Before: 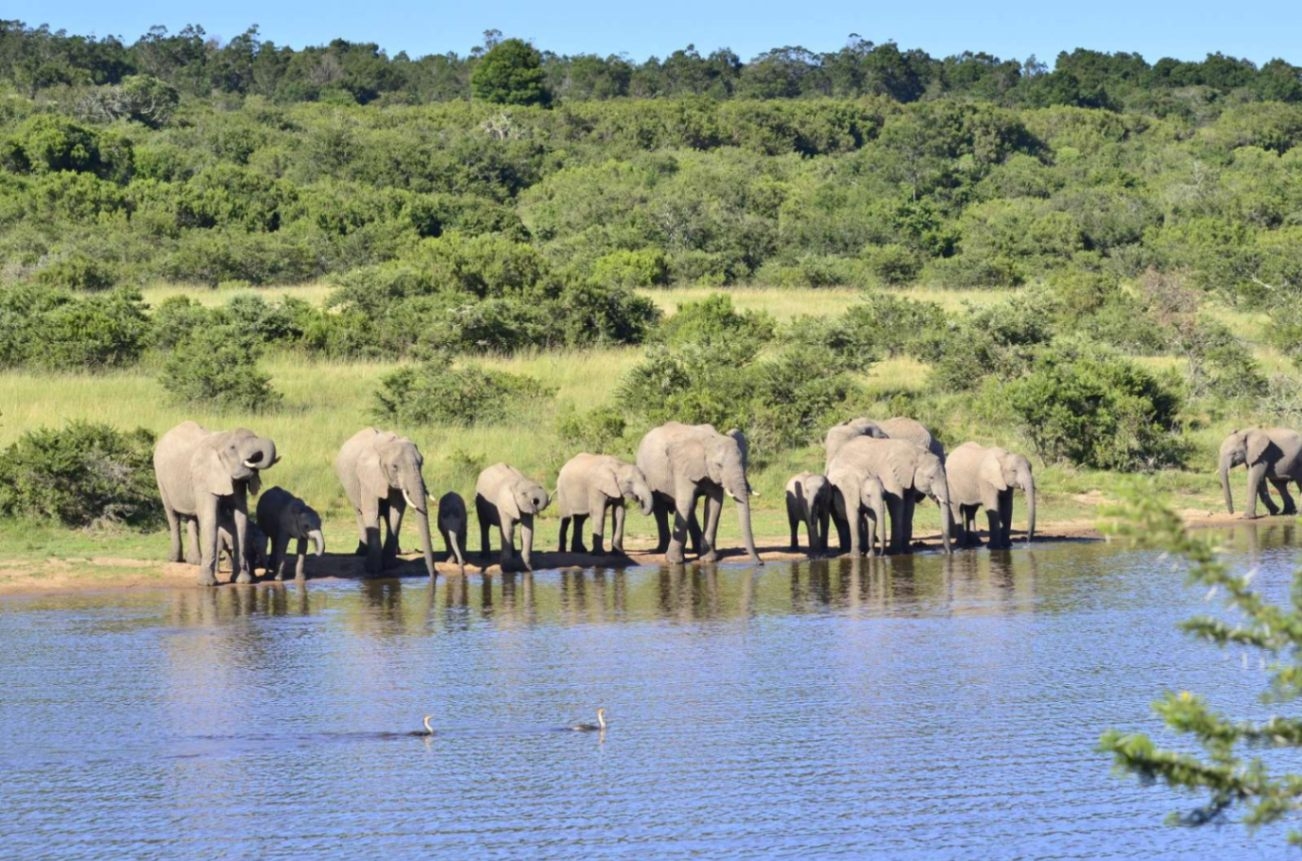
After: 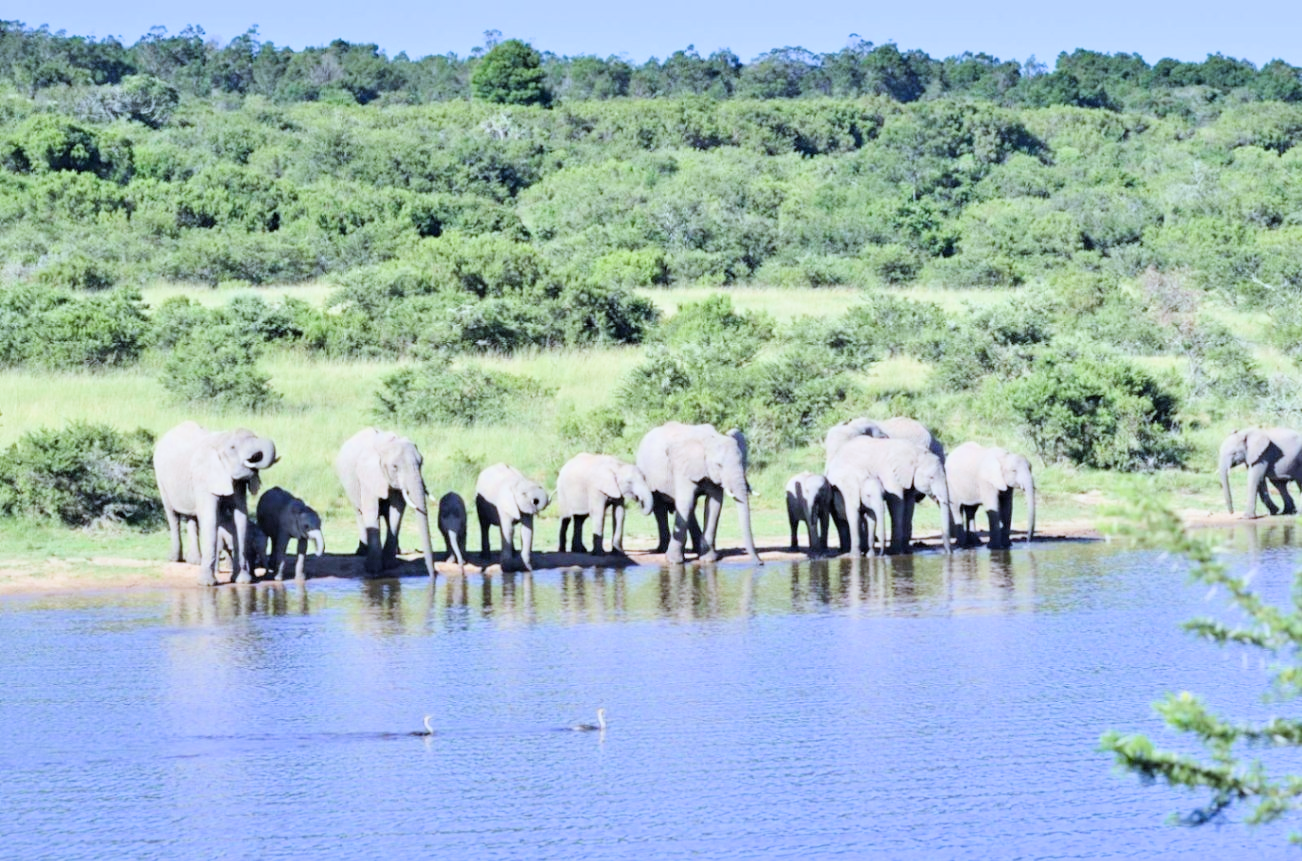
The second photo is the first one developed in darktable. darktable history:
haze removal: strength 0.087, compatibility mode true, adaptive false
color calibration: illuminant custom, x 0.39, y 0.392, temperature 3871.54 K
tone equalizer: edges refinement/feathering 500, mask exposure compensation -1.57 EV, preserve details no
filmic rgb: black relative exposure -5.01 EV, white relative exposure 3.97 EV, threshold 3.03 EV, hardness 2.88, contrast 1.1, enable highlight reconstruction true
exposure: black level correction -0.001, exposure 1.112 EV, compensate exposure bias true, compensate highlight preservation false
